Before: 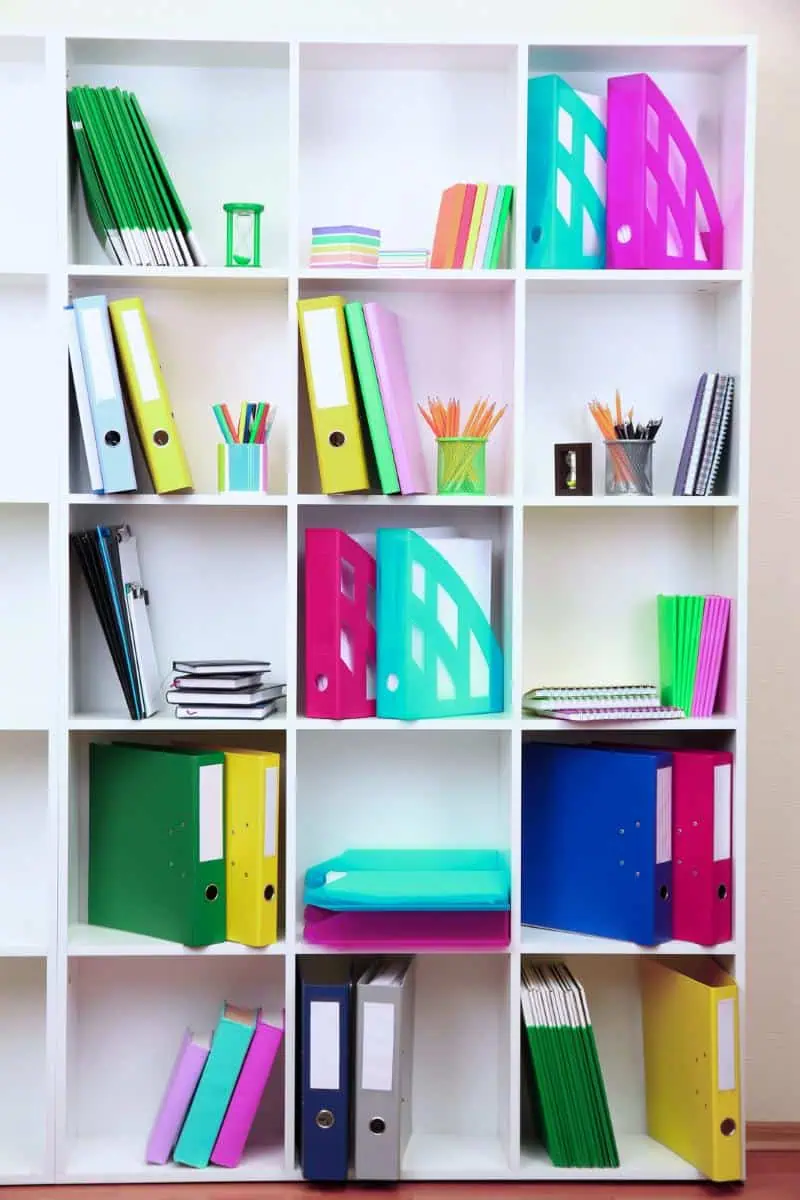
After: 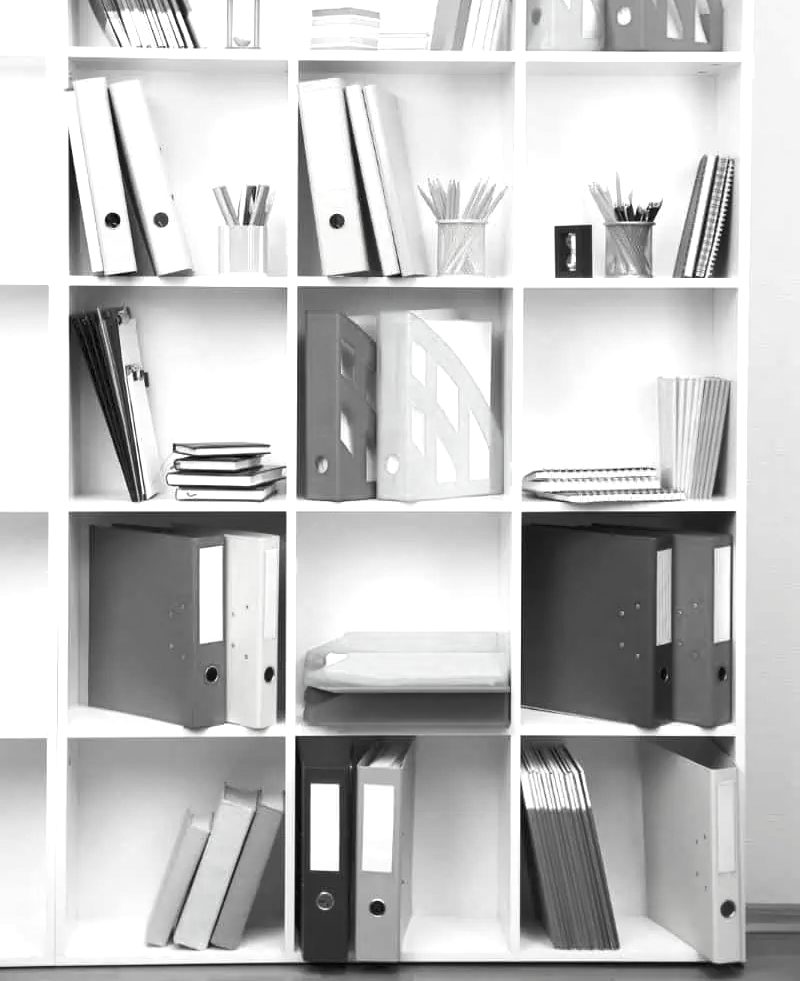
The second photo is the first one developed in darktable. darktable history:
exposure: black level correction 0, exposure 1.46 EV, compensate exposure bias true, compensate highlight preservation false
contrast brightness saturation: saturation -0.996
crop and rotate: top 18.198%
tone equalizer: -8 EV -0.035 EV, -7 EV 0.018 EV, -6 EV -0.008 EV, -5 EV 0.004 EV, -4 EV -0.05 EV, -3 EV -0.23 EV, -2 EV -0.677 EV, -1 EV -0.997 EV, +0 EV -0.98 EV
